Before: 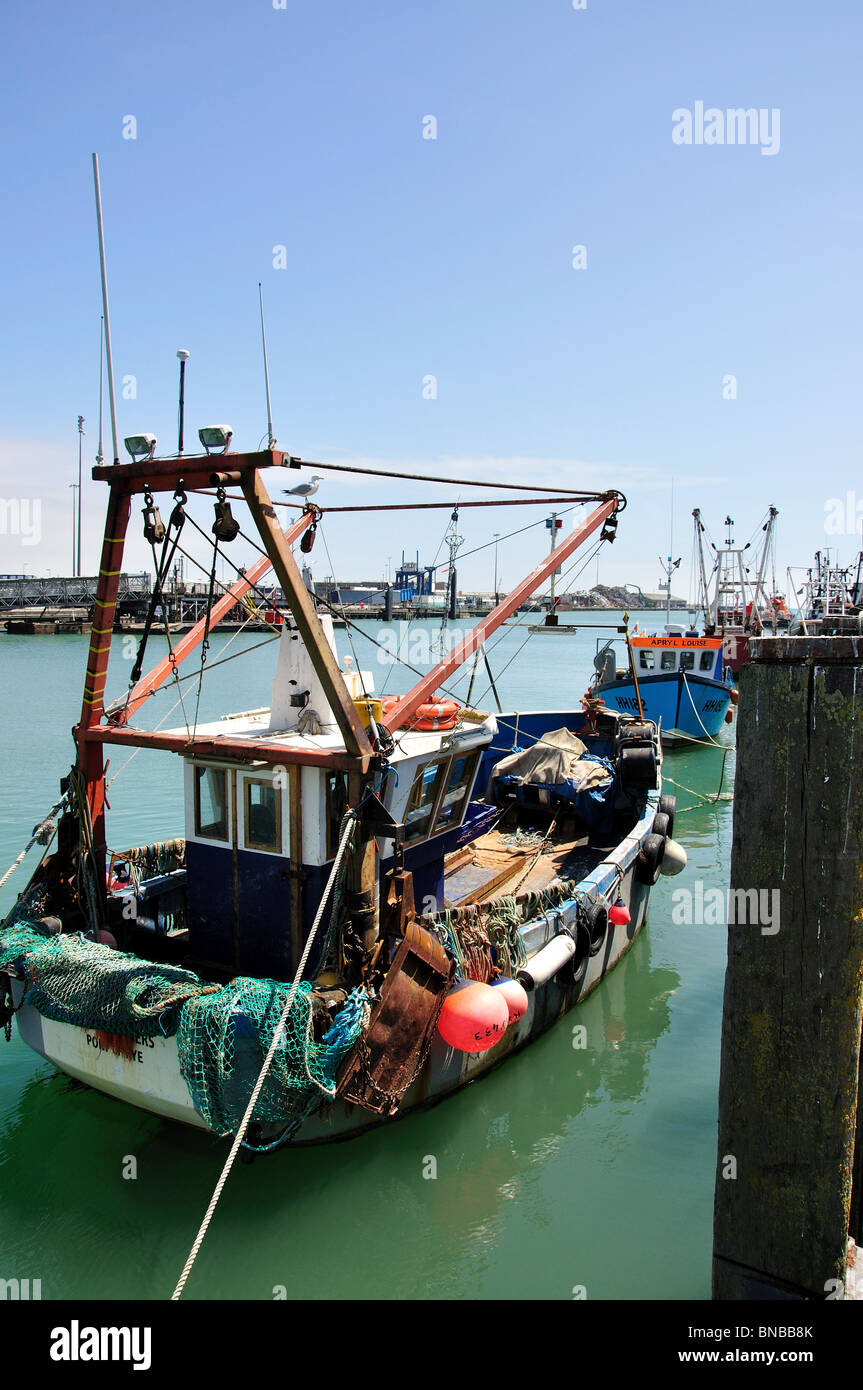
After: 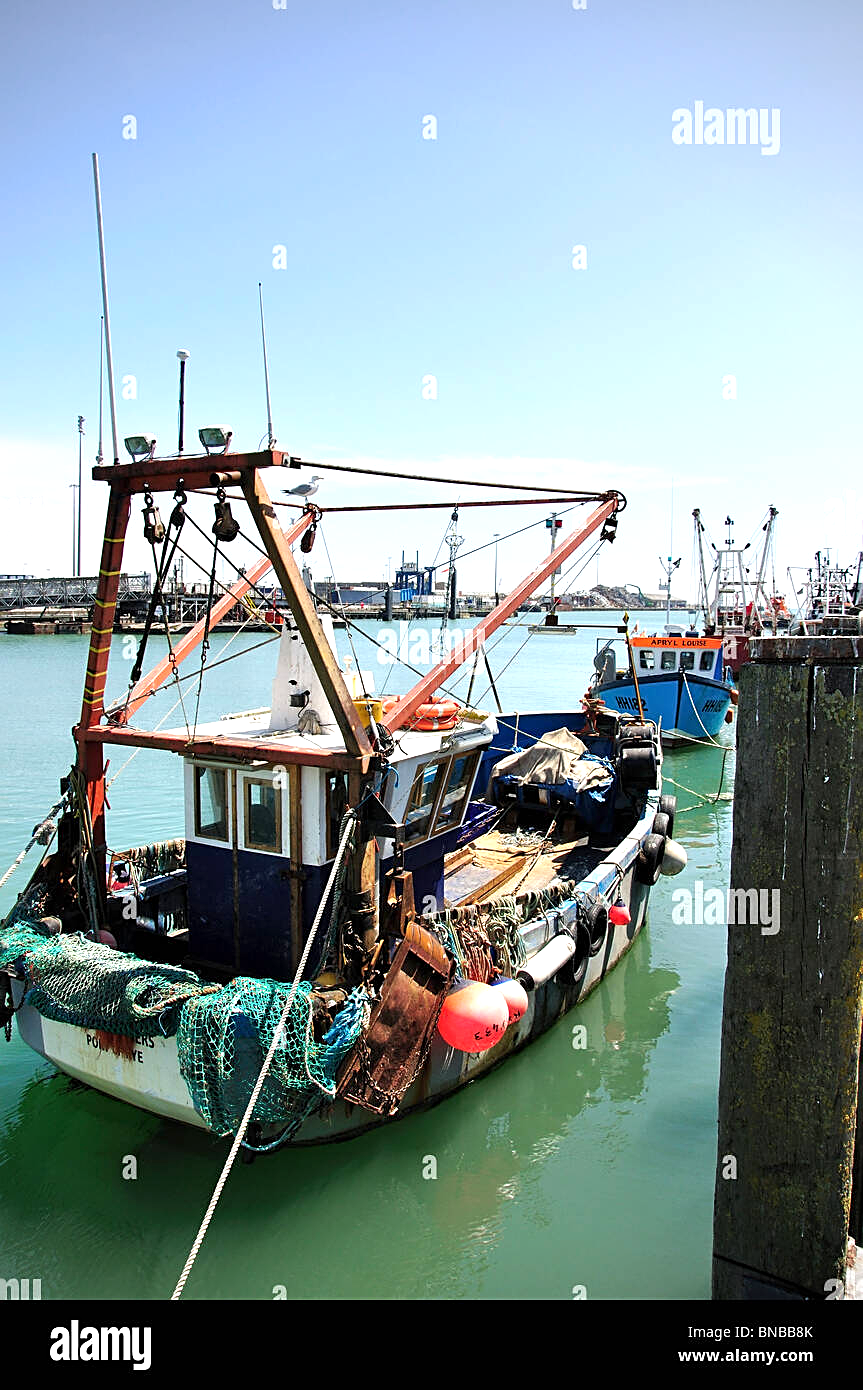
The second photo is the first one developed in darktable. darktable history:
vignetting: fall-off radius 60.81%
sharpen: on, module defaults
exposure: exposure 0.577 EV, compensate highlight preservation false
